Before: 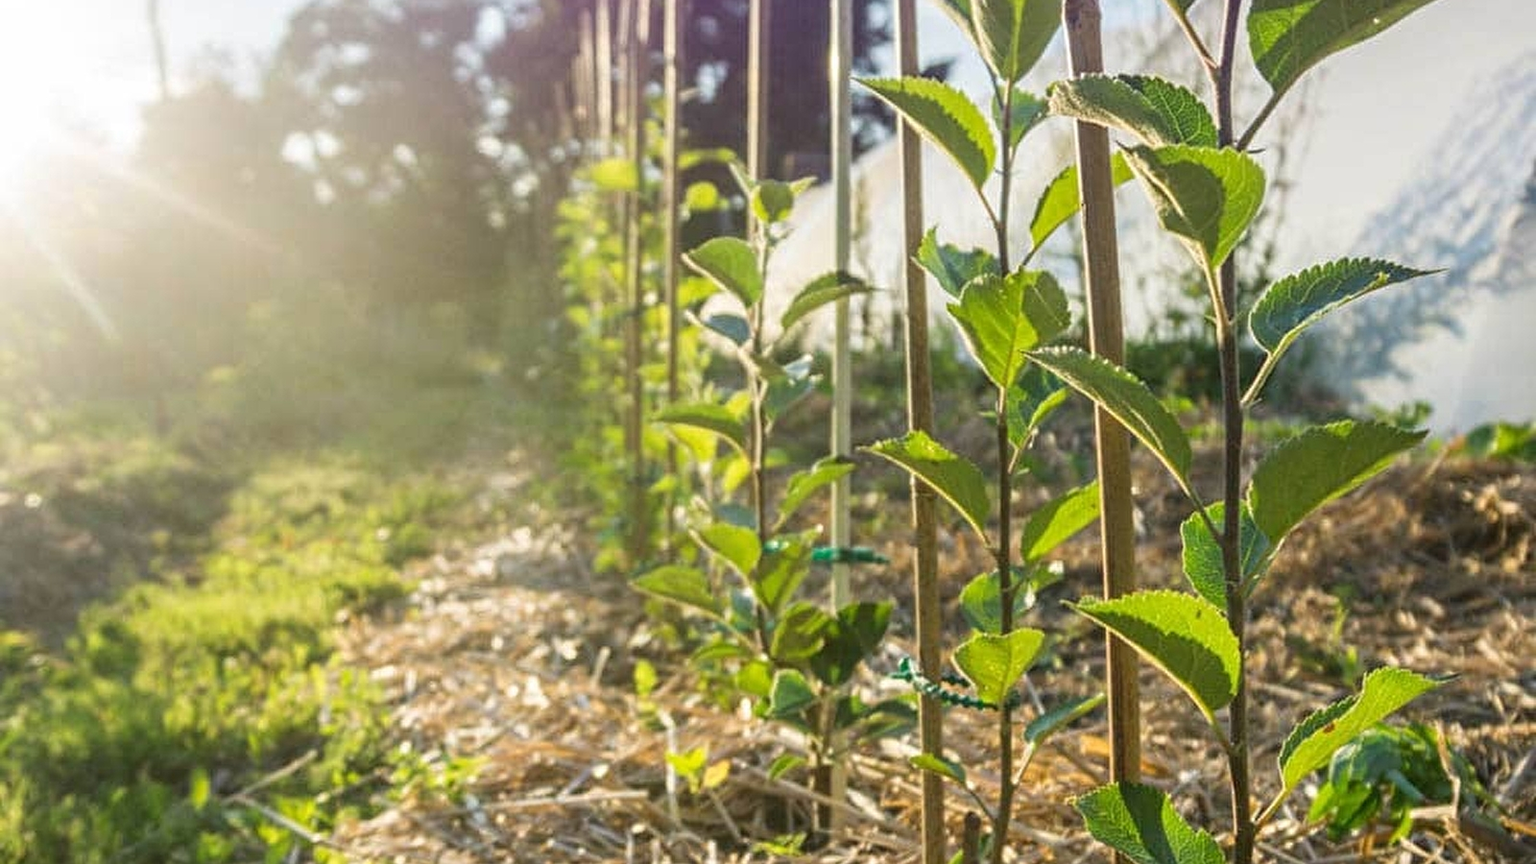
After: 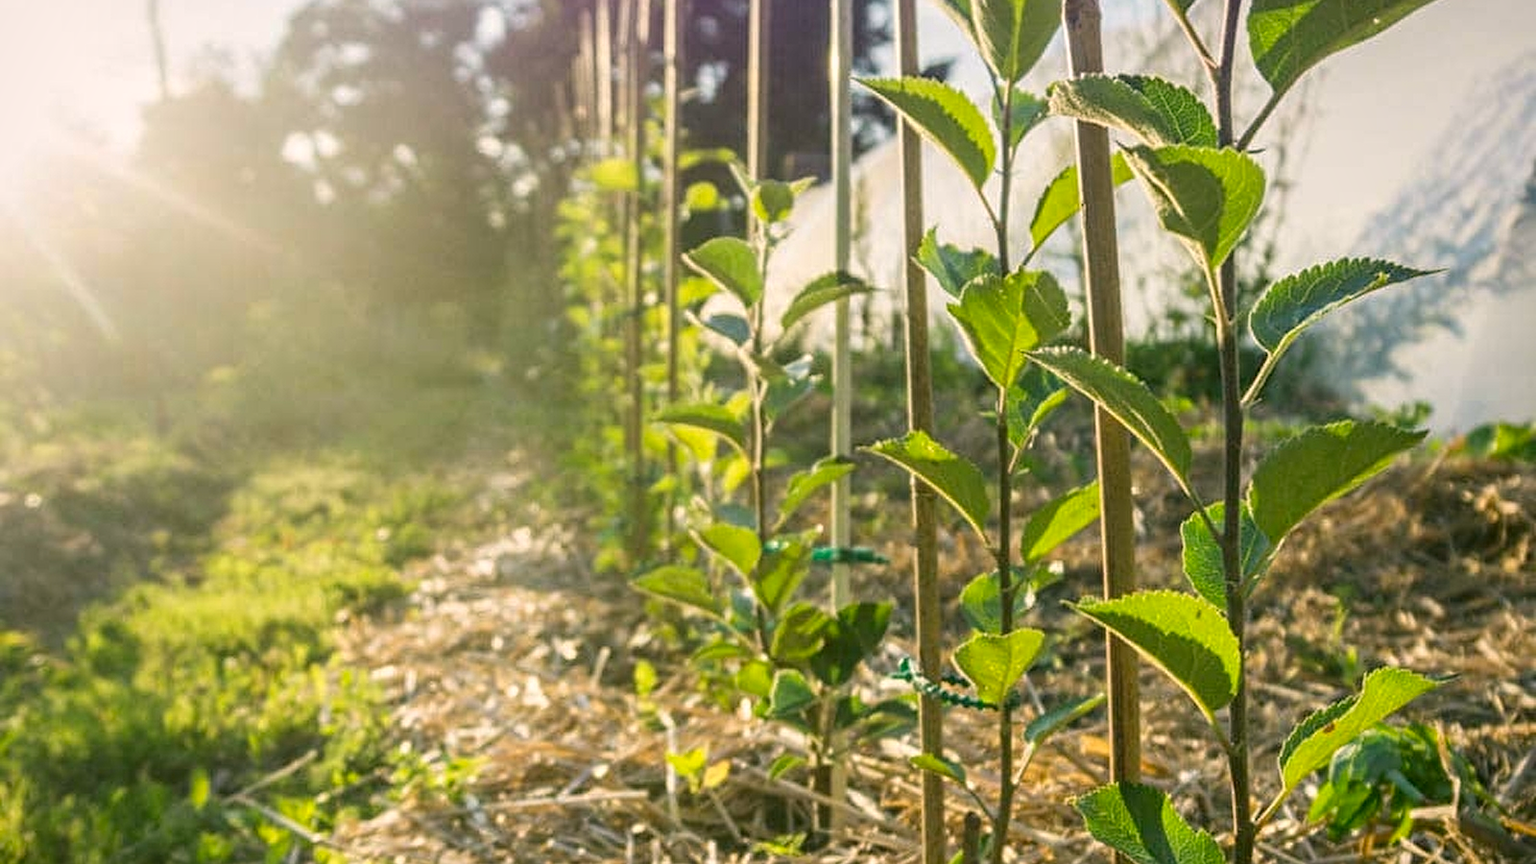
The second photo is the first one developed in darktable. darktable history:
vignetting: brightness -0.233, saturation 0.141
color correction: highlights a* 4.02, highlights b* 4.98, shadows a* -7.55, shadows b* 4.98
